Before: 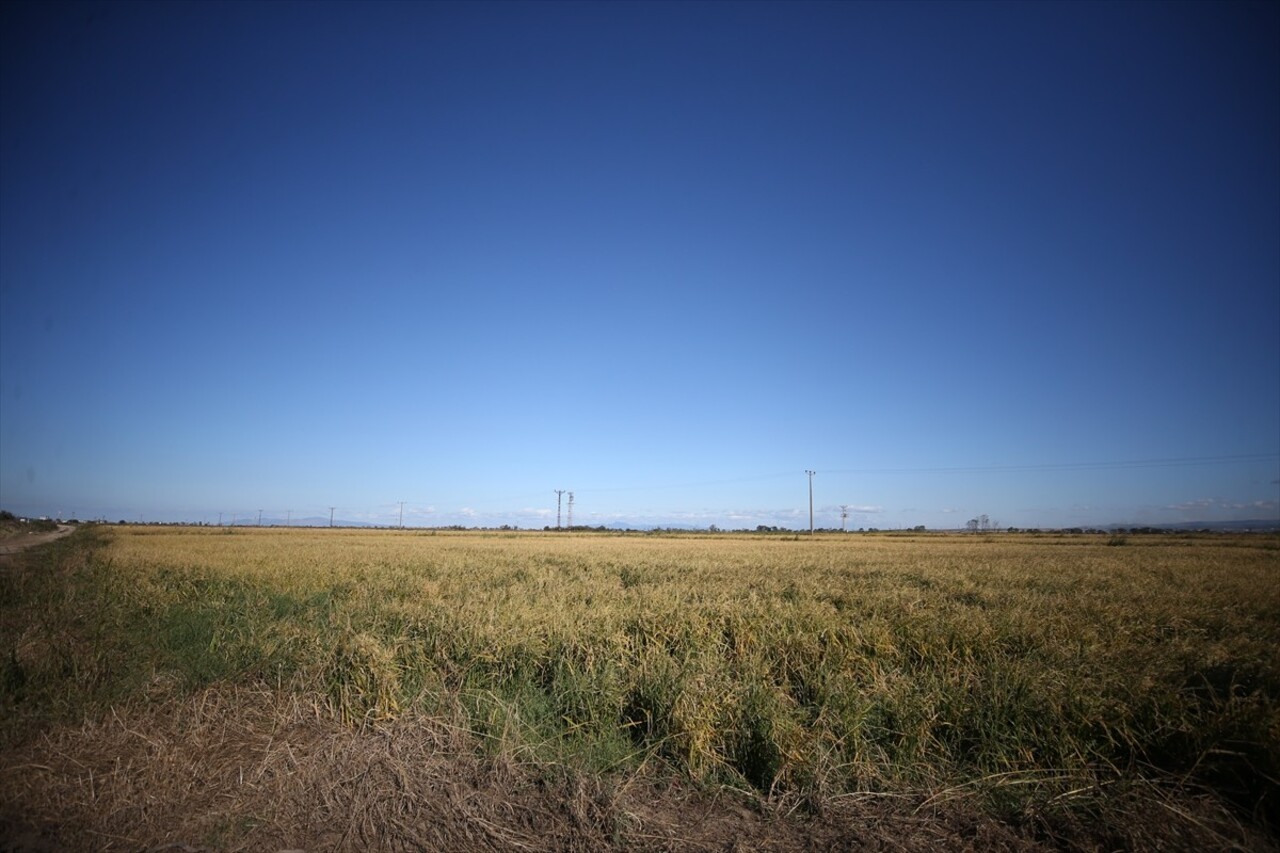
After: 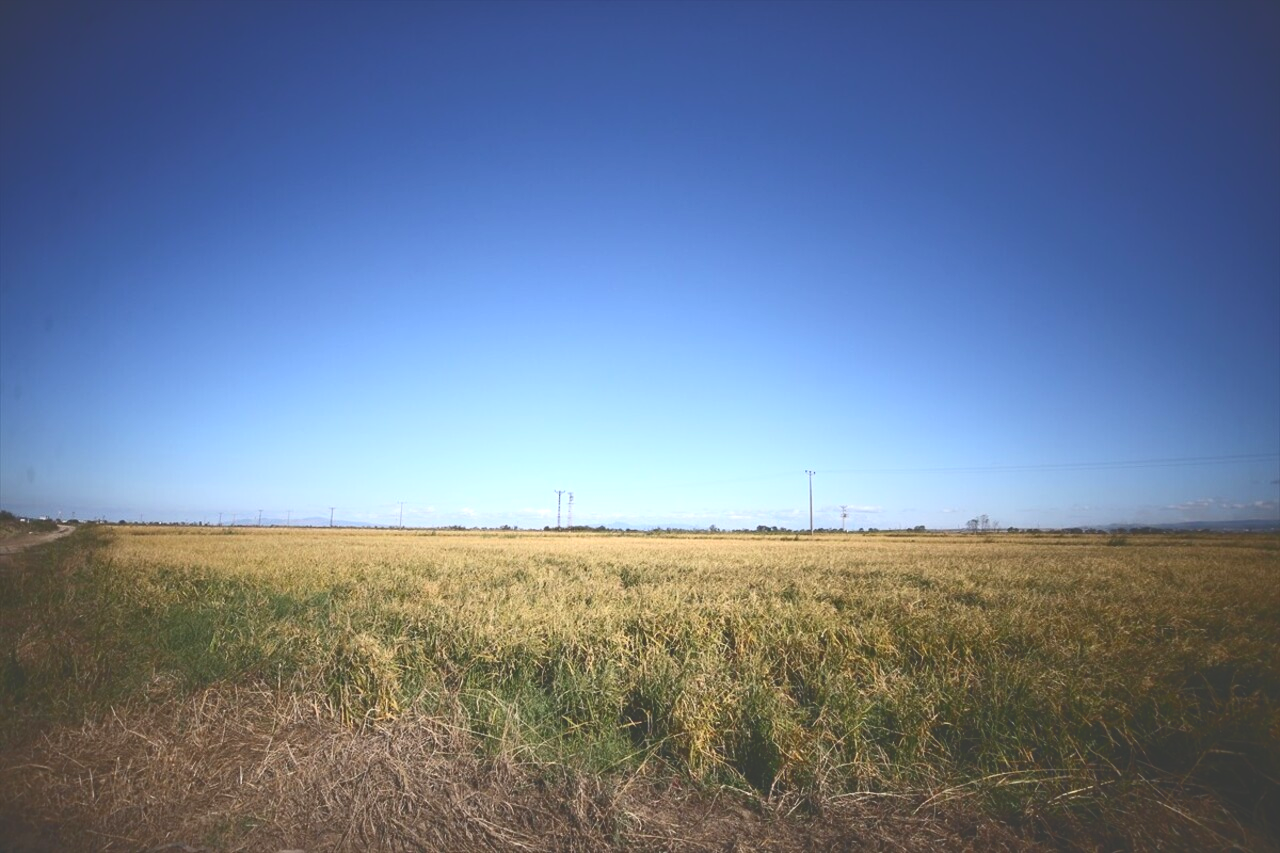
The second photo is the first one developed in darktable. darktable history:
exposure: black level correction 0, exposure 0.498 EV, compensate highlight preservation false
tone curve: curves: ch0 [(0, 0) (0.003, 0.224) (0.011, 0.229) (0.025, 0.234) (0.044, 0.242) (0.069, 0.249) (0.1, 0.256) (0.136, 0.265) (0.177, 0.285) (0.224, 0.304) (0.277, 0.337) (0.335, 0.385) (0.399, 0.435) (0.468, 0.507) (0.543, 0.59) (0.623, 0.674) (0.709, 0.763) (0.801, 0.852) (0.898, 0.931) (1, 1)], color space Lab, independent channels, preserve colors none
